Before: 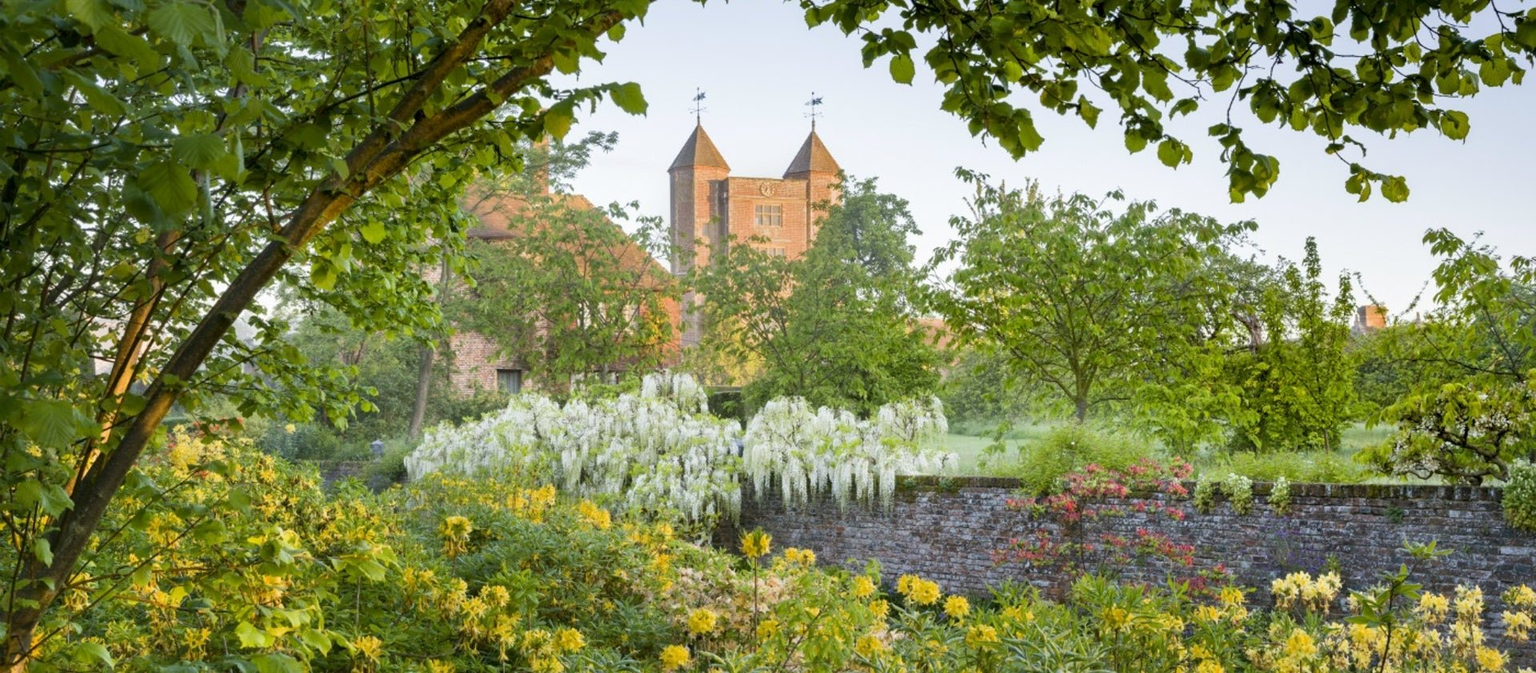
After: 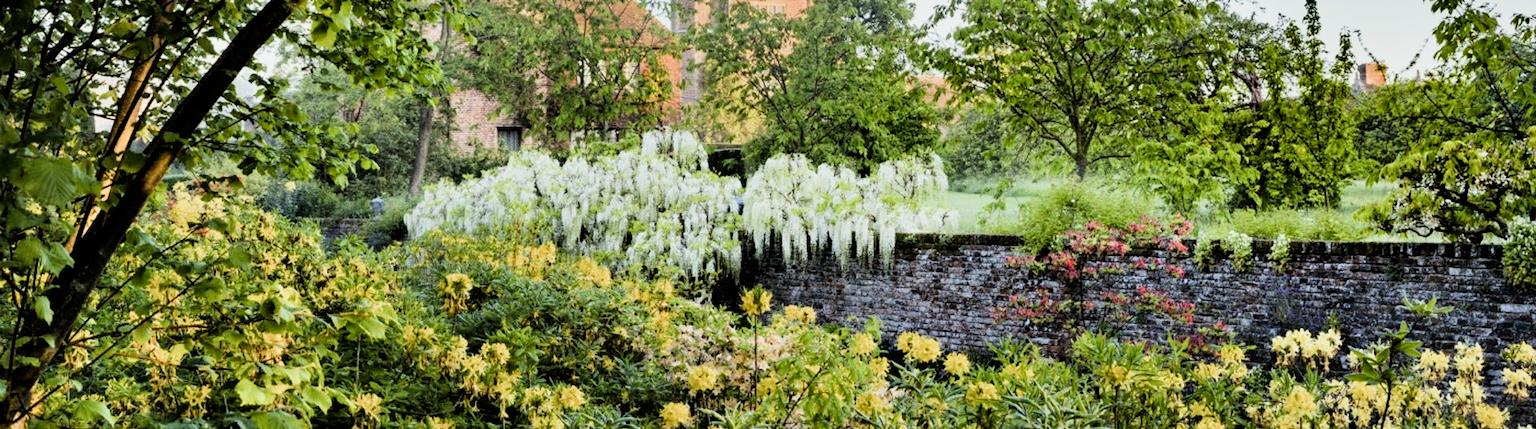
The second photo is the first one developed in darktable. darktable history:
crop and rotate: top 36.054%
contrast equalizer: y [[0.6 ×6], [0.55 ×6], [0 ×6], [0 ×6], [0 ×6]]
color correction: highlights a* -2.53, highlights b* 2.49
filmic rgb: black relative exposure -7.49 EV, white relative exposure 5 EV, hardness 3.33, contrast 1.298, color science v4 (2020)
